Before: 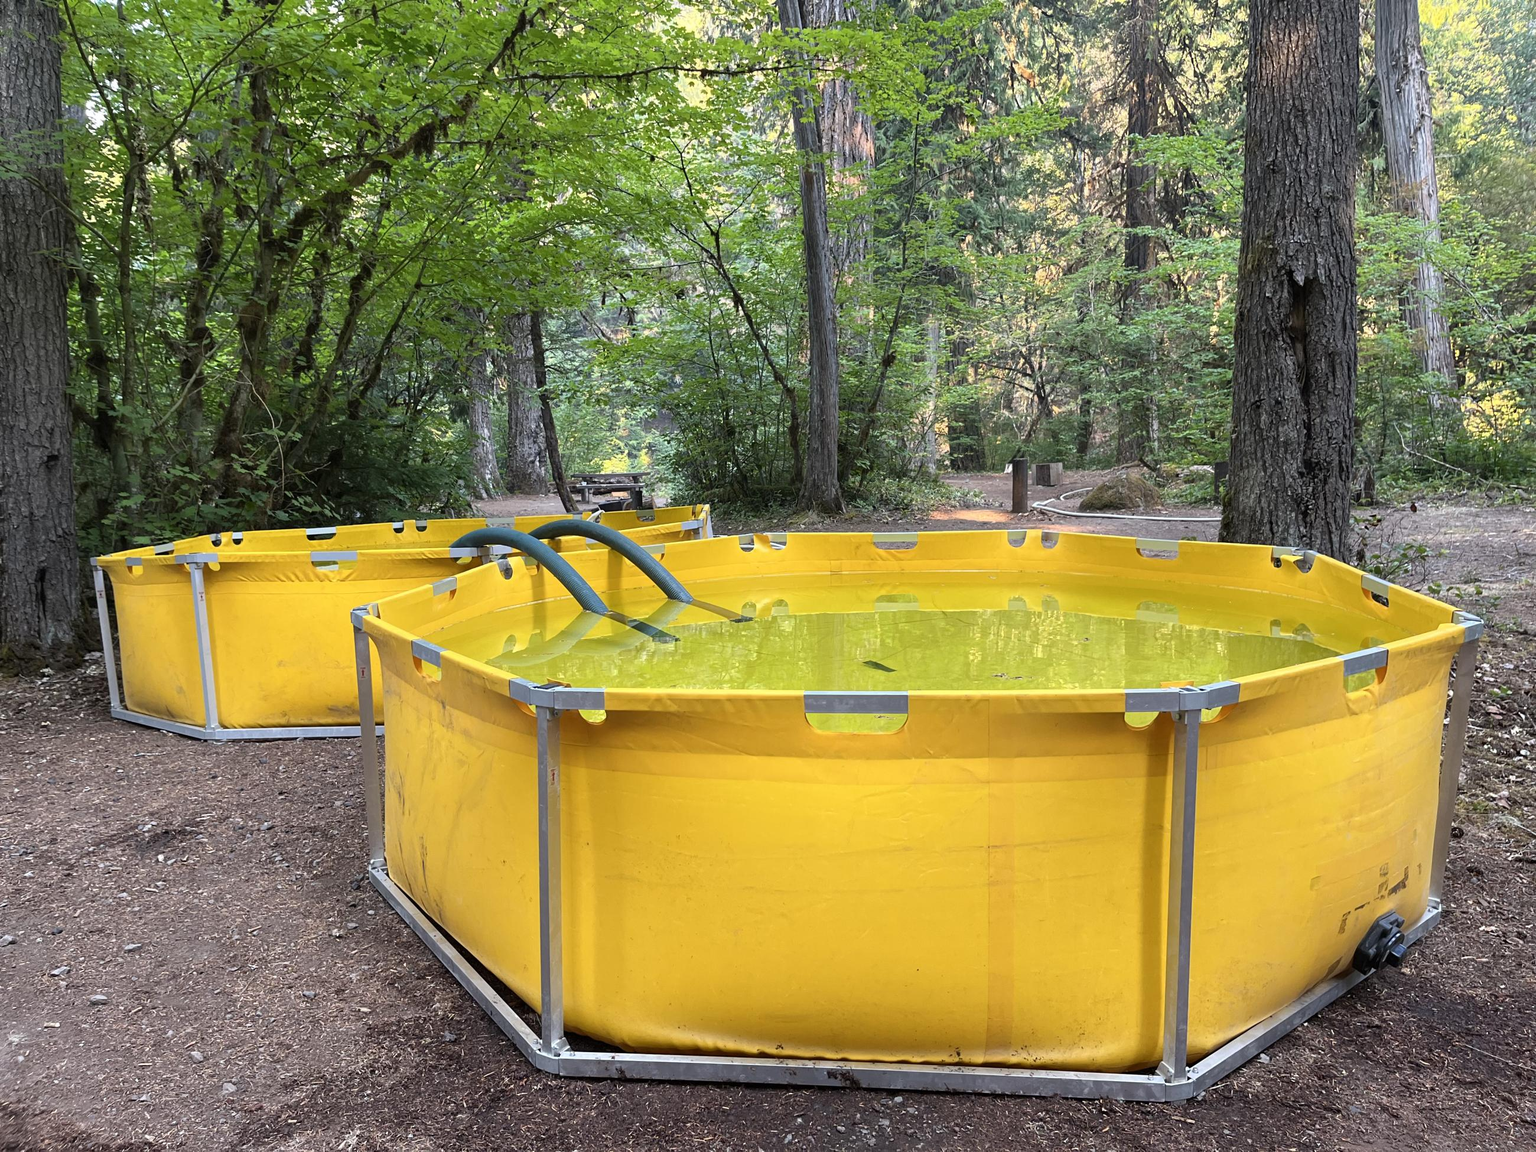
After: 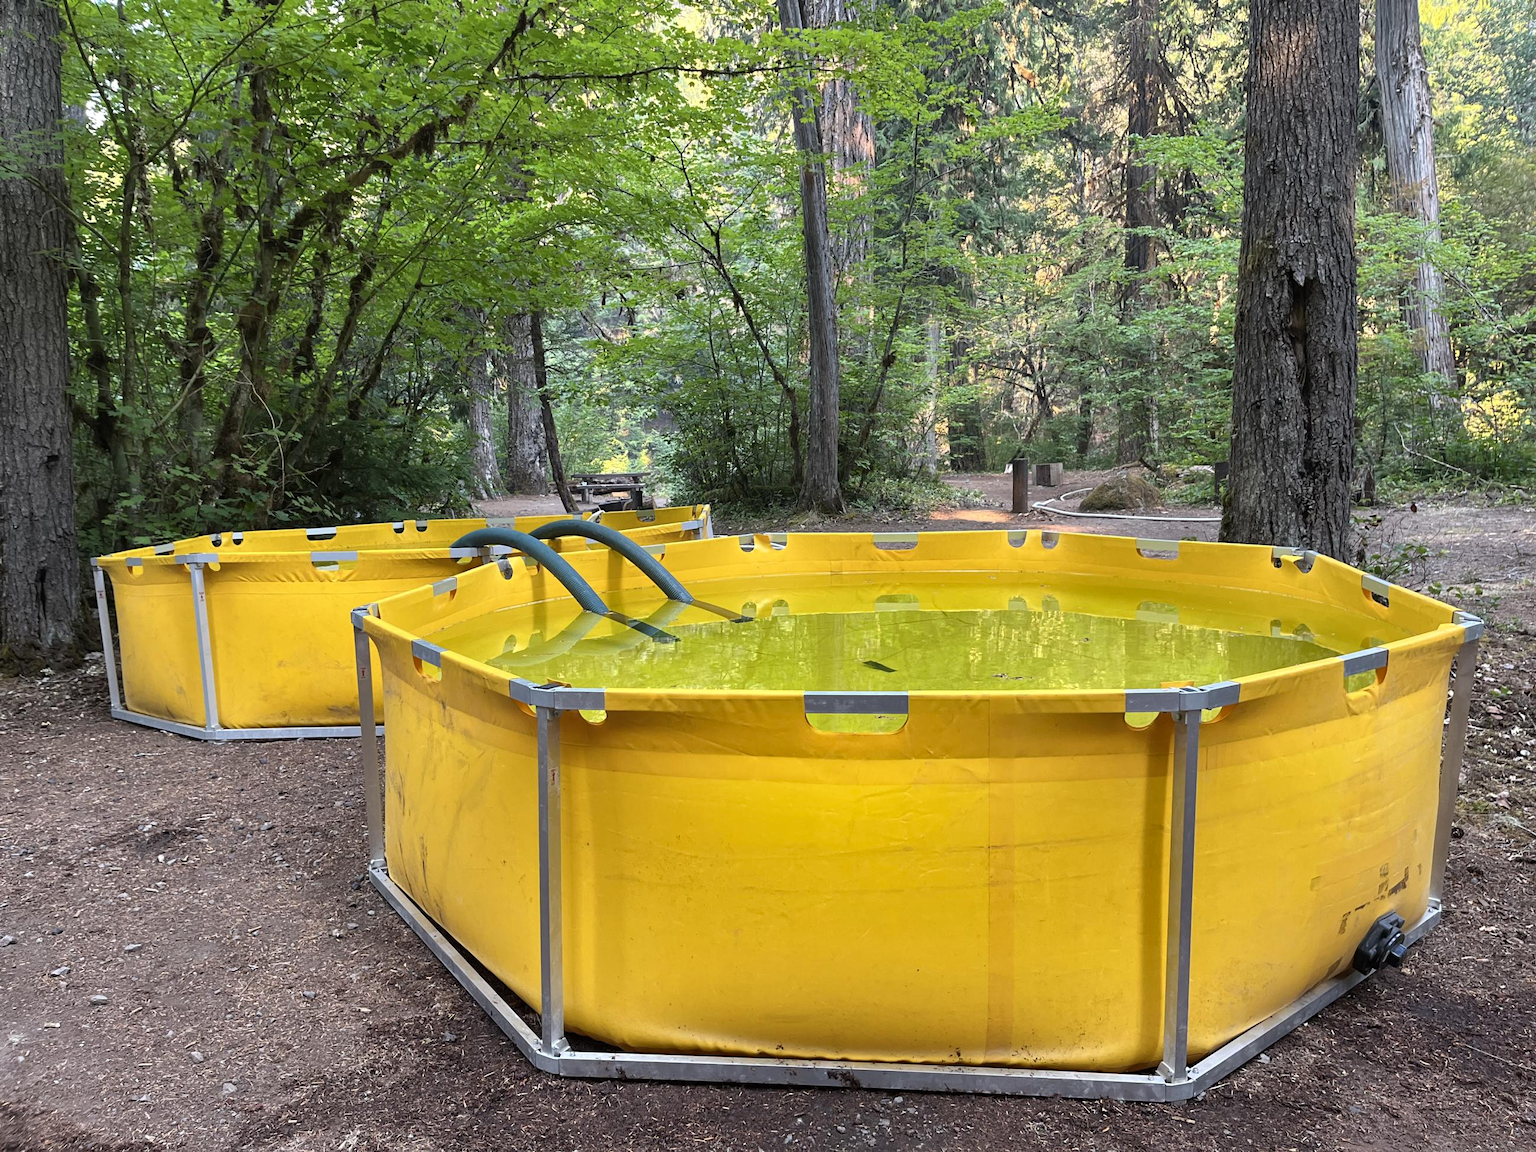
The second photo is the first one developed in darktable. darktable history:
shadows and highlights: shadows 11.29, white point adjustment 1.16, soften with gaussian
